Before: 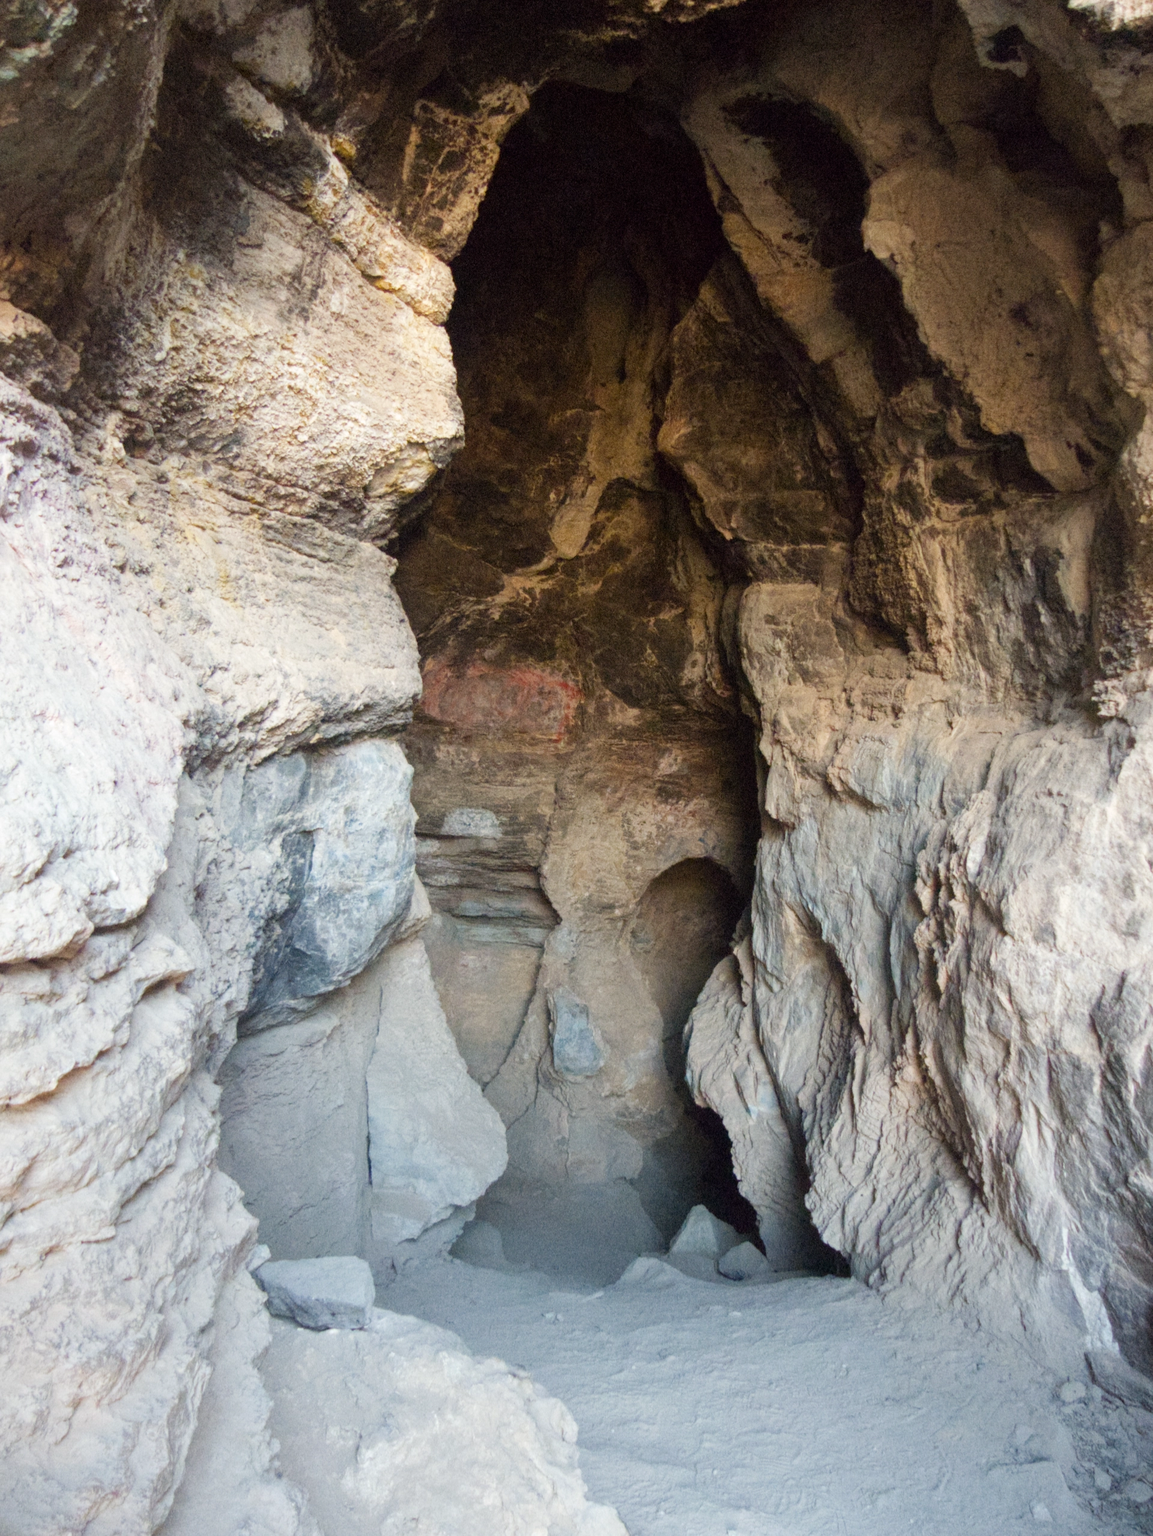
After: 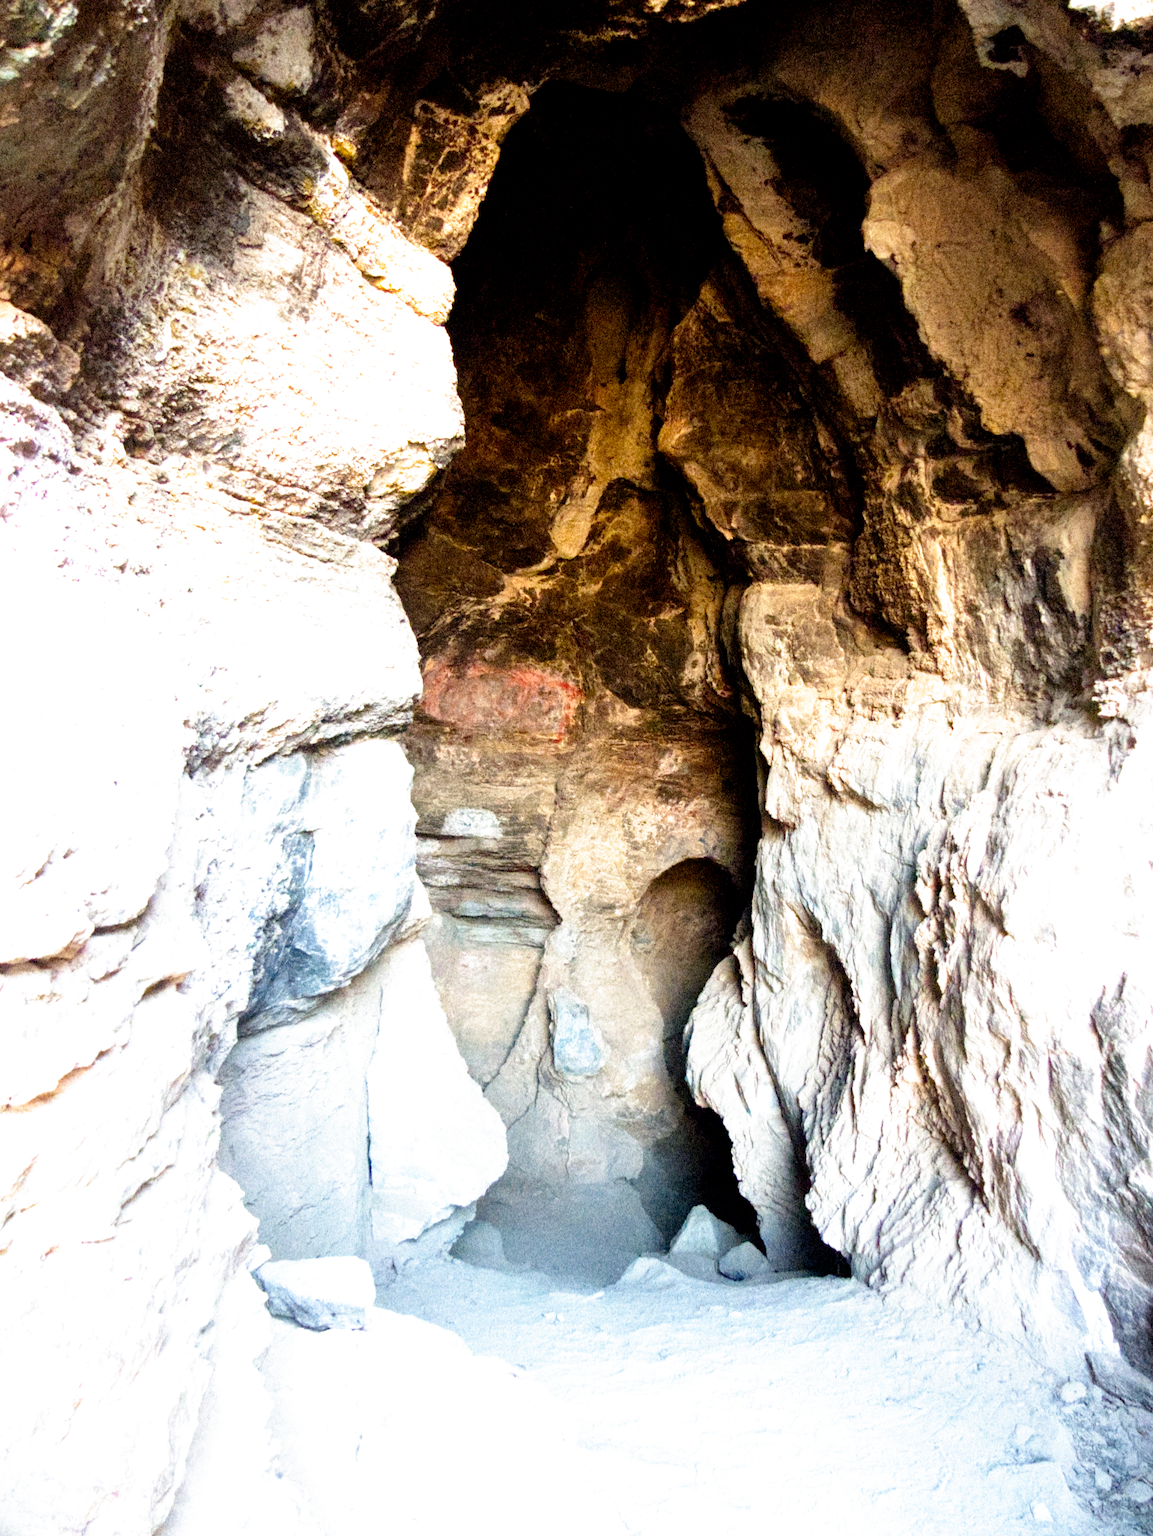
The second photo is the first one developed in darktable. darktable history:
filmic rgb: black relative exposure -5.5 EV, white relative exposure 2.5 EV, threshold 3 EV, target black luminance 0%, hardness 4.51, latitude 67.35%, contrast 1.453, shadows ↔ highlights balance -3.52%, preserve chrominance no, color science v4 (2020), contrast in shadows soft, enable highlight reconstruction true
exposure: exposure 1 EV, compensate highlight preservation false
